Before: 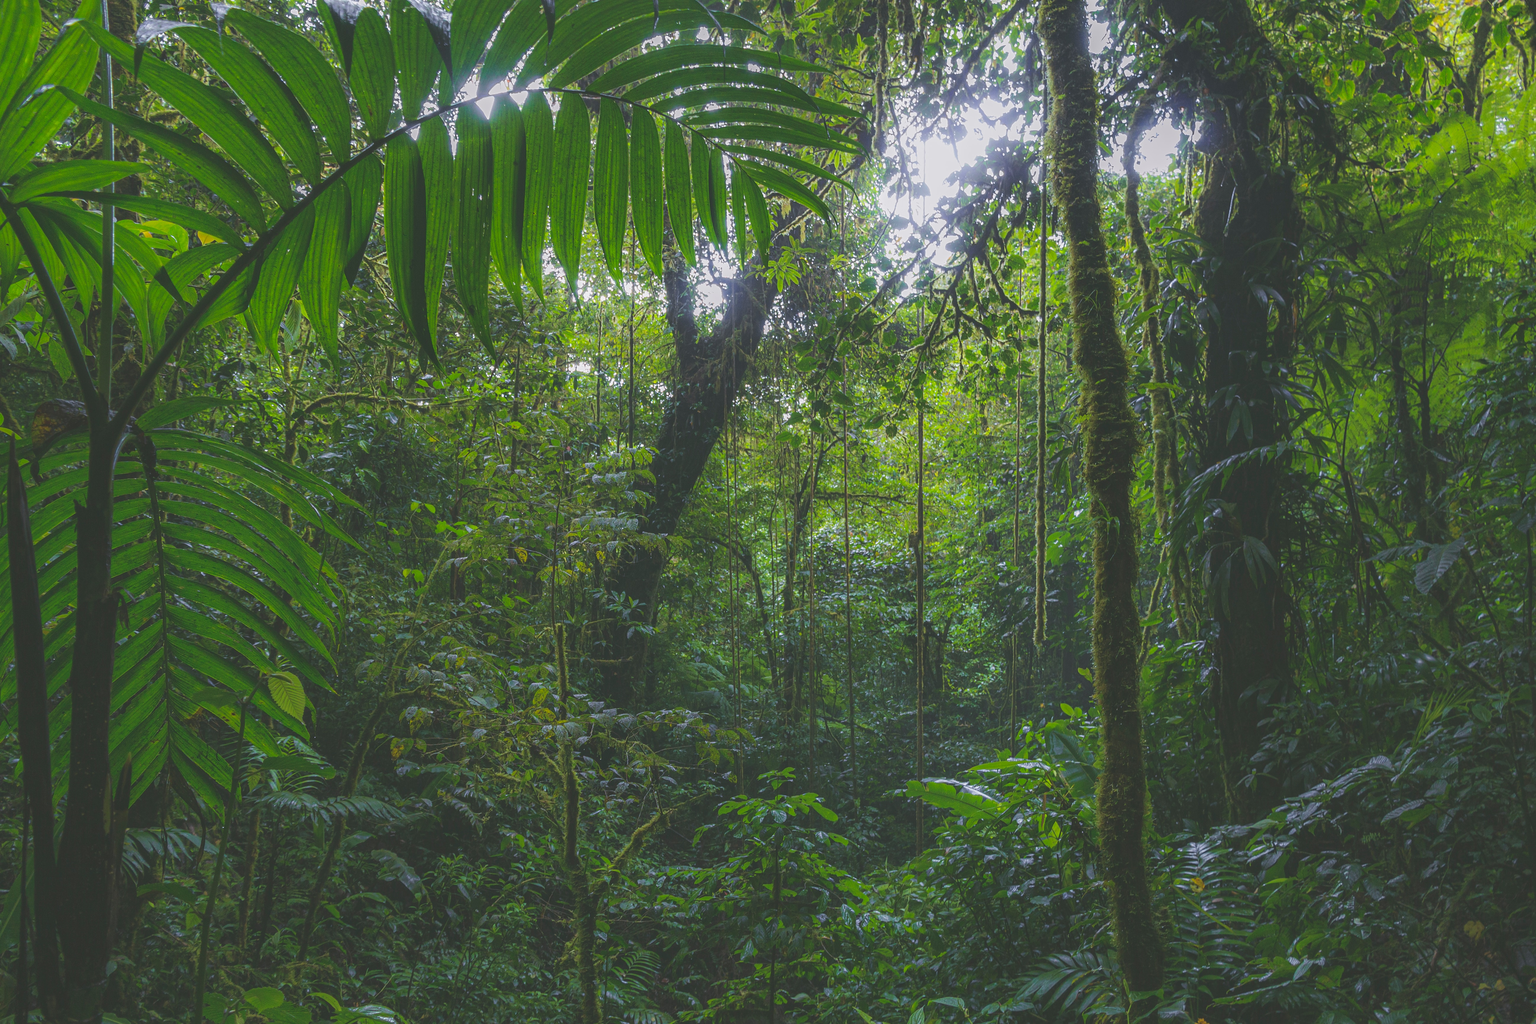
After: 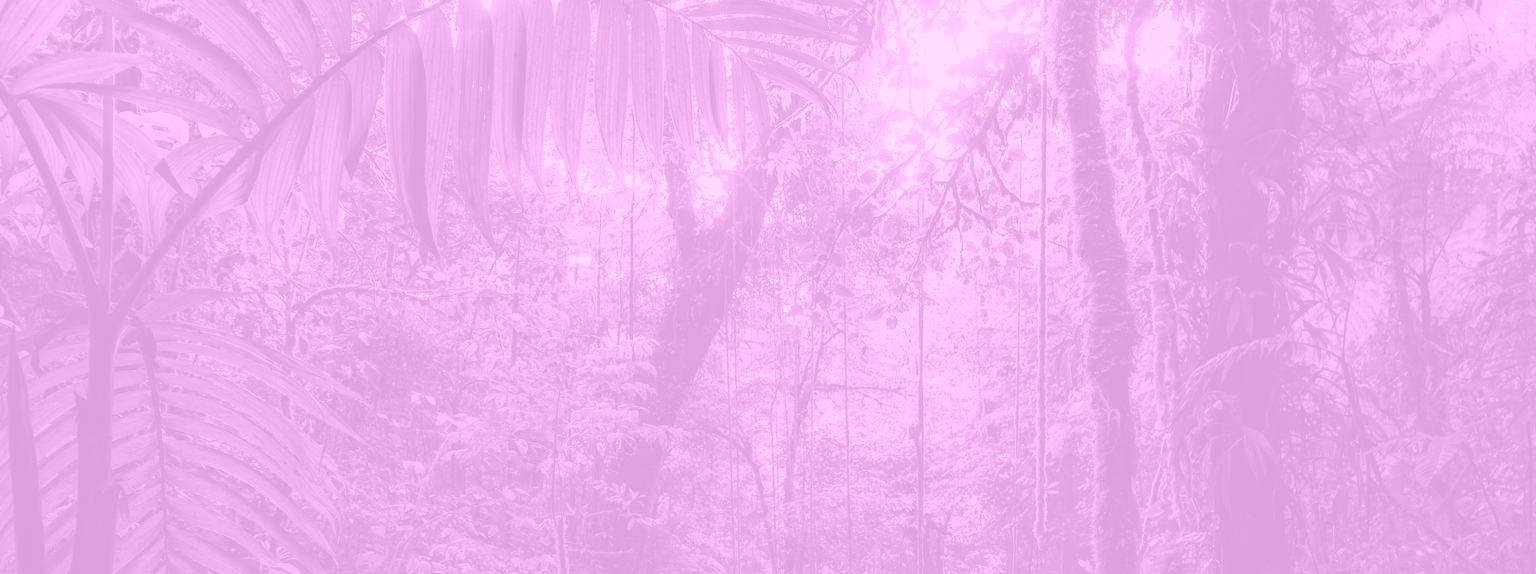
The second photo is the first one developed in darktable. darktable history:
exposure: black level correction 0.01, exposure 0.011 EV, compensate highlight preservation false
colorize: hue 331.2°, saturation 75%, source mix 30.28%, lightness 70.52%, version 1
crop and rotate: top 10.605%, bottom 33.274%
